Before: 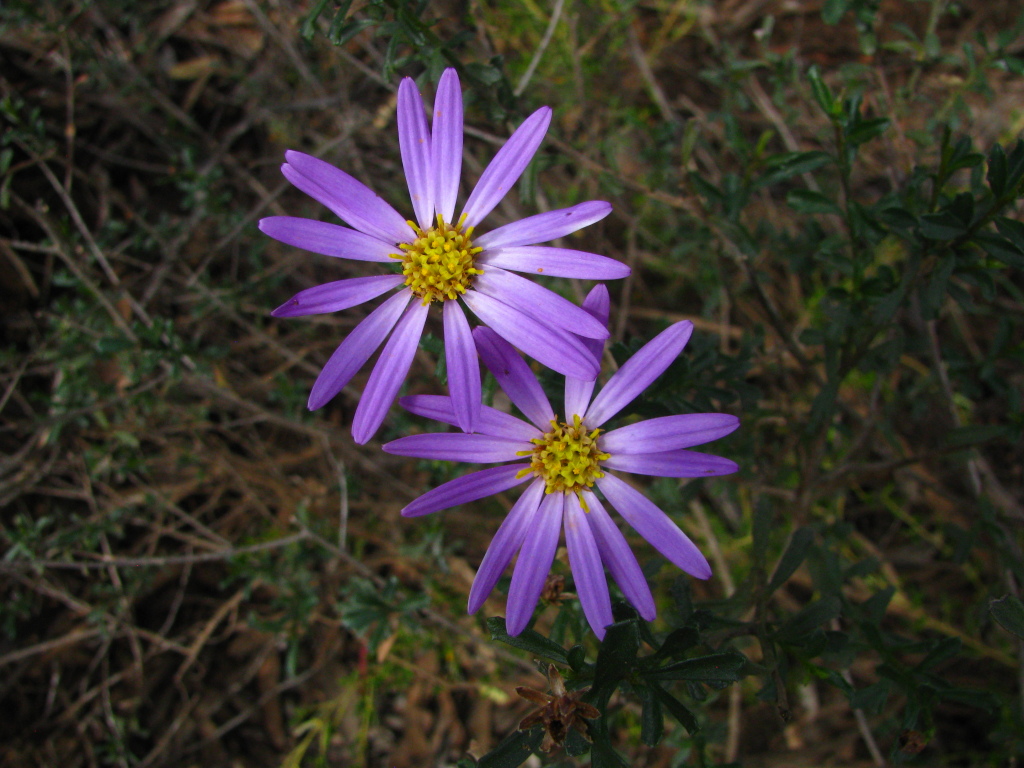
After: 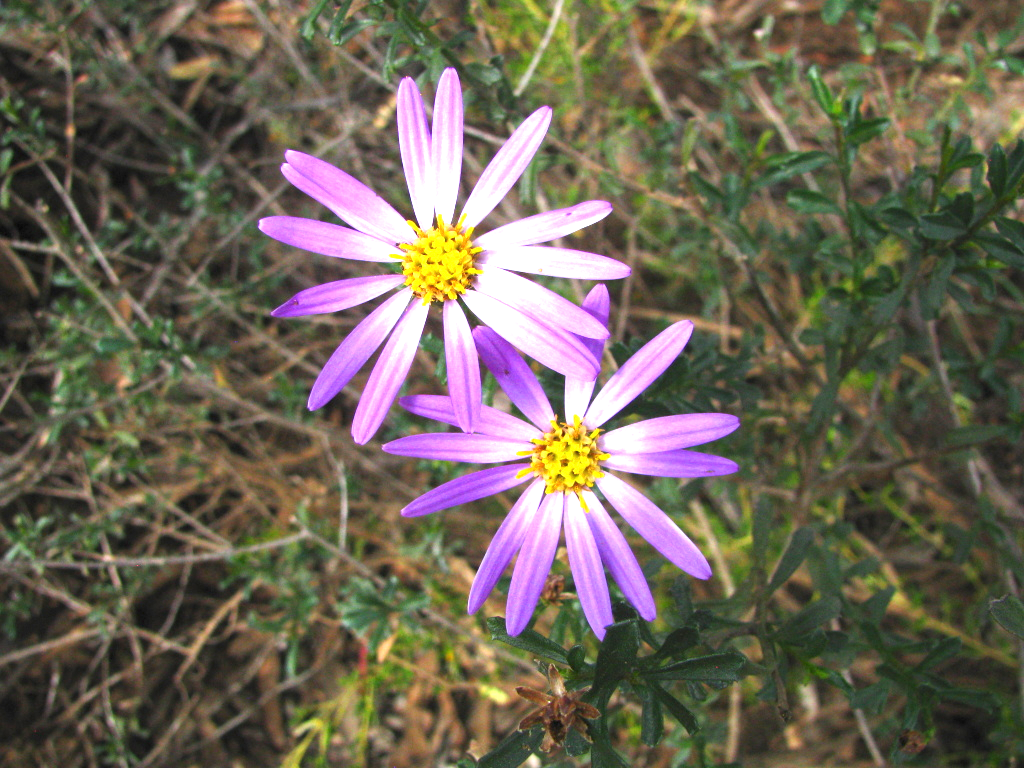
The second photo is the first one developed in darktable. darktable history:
exposure: black level correction 0, exposure 0.91 EV, compensate exposure bias true, compensate highlight preservation false
